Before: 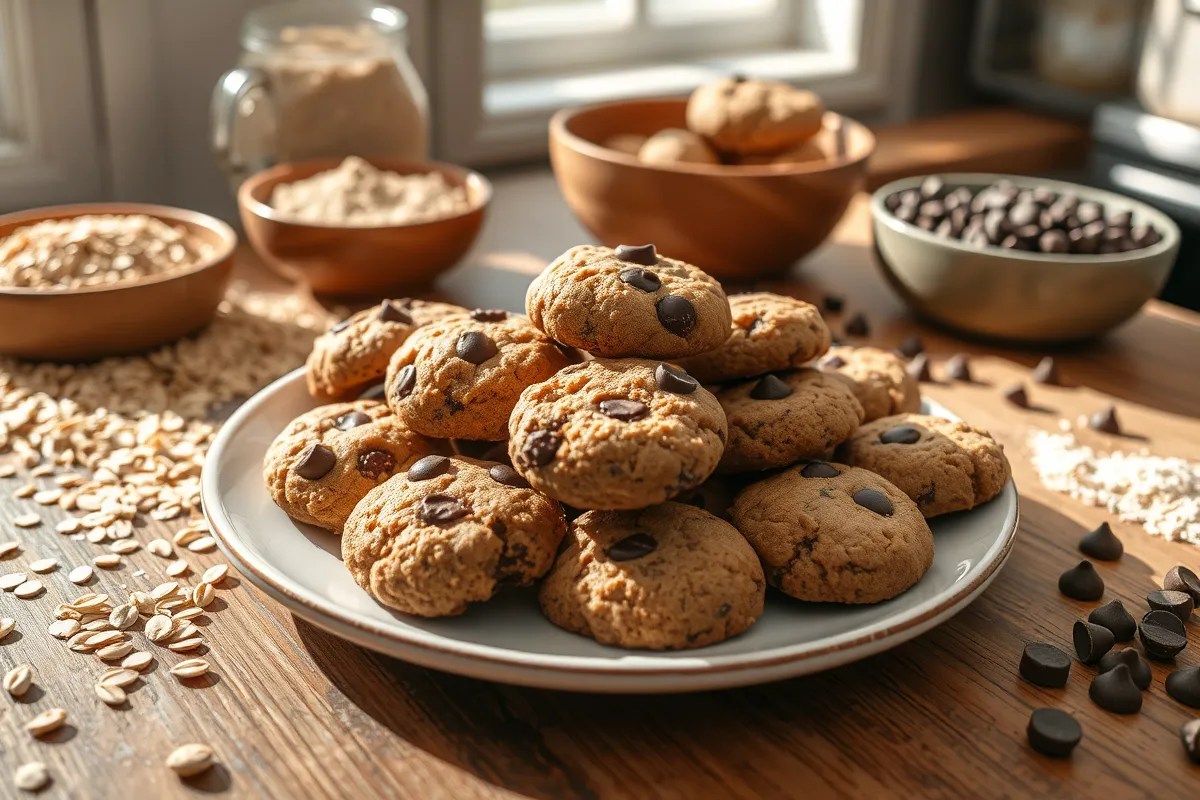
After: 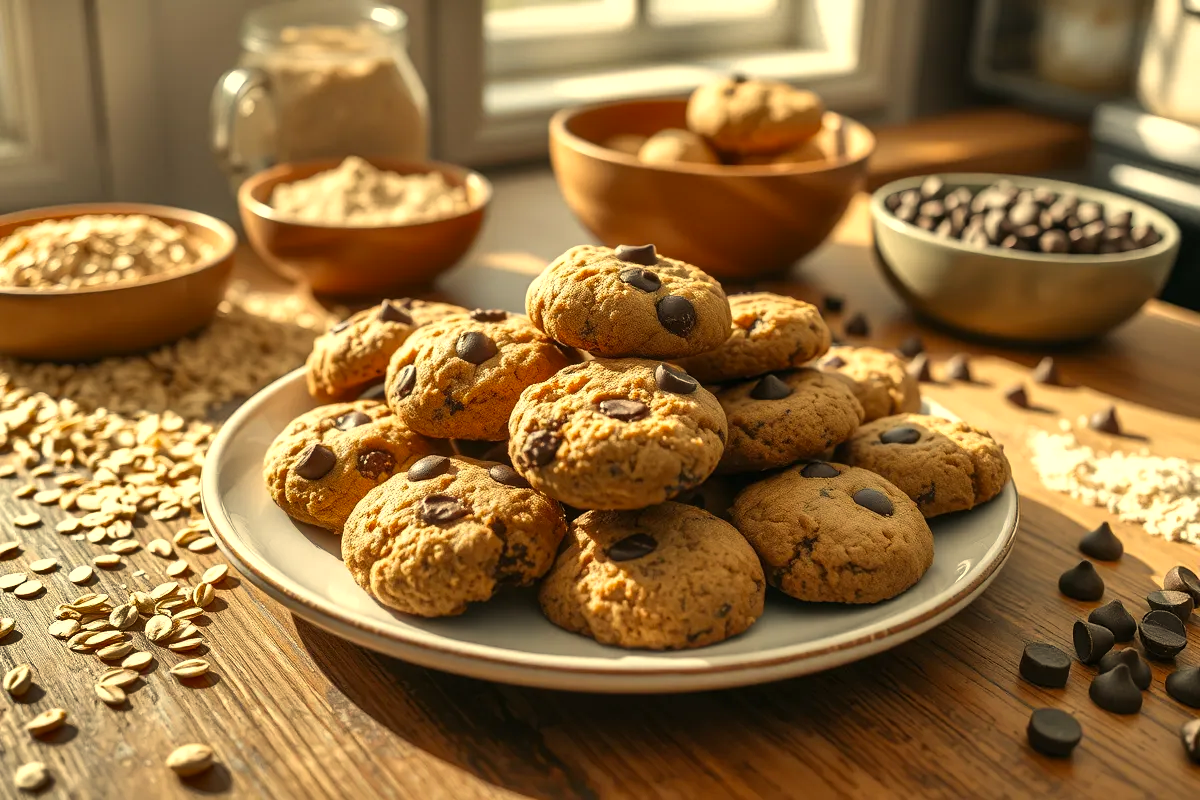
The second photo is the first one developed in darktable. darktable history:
shadows and highlights: white point adjustment 0.105, highlights -69.56, soften with gaussian
exposure: exposure 0.198 EV, compensate exposure bias true, compensate highlight preservation false
color correction: highlights a* 2.65, highlights b* 22.91
